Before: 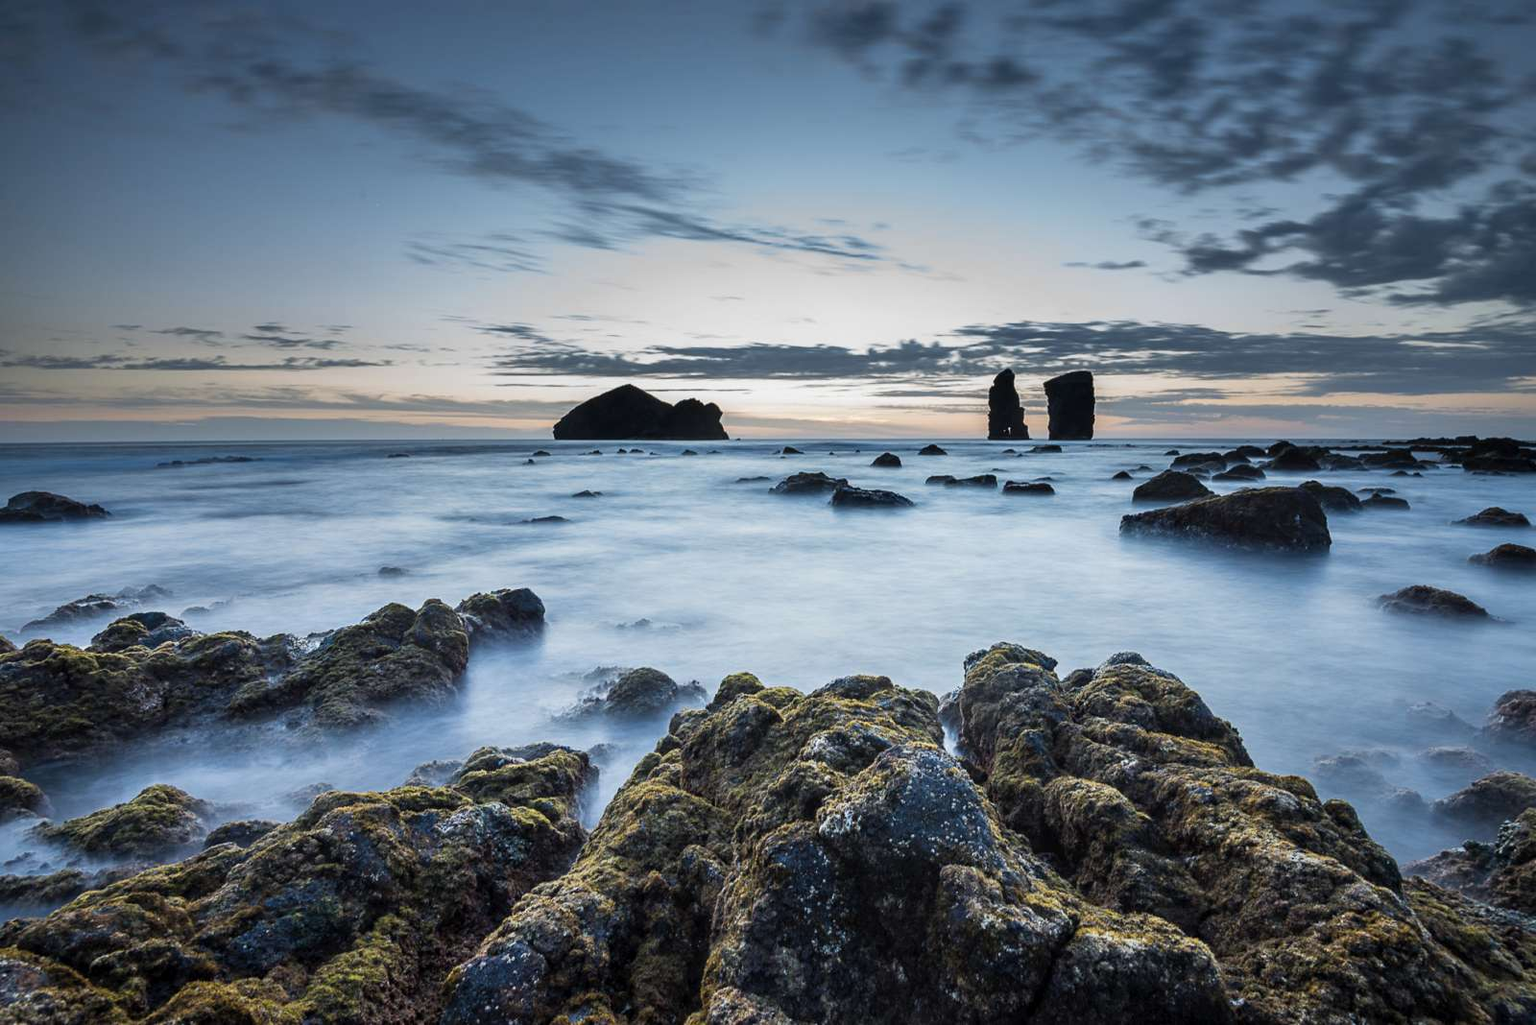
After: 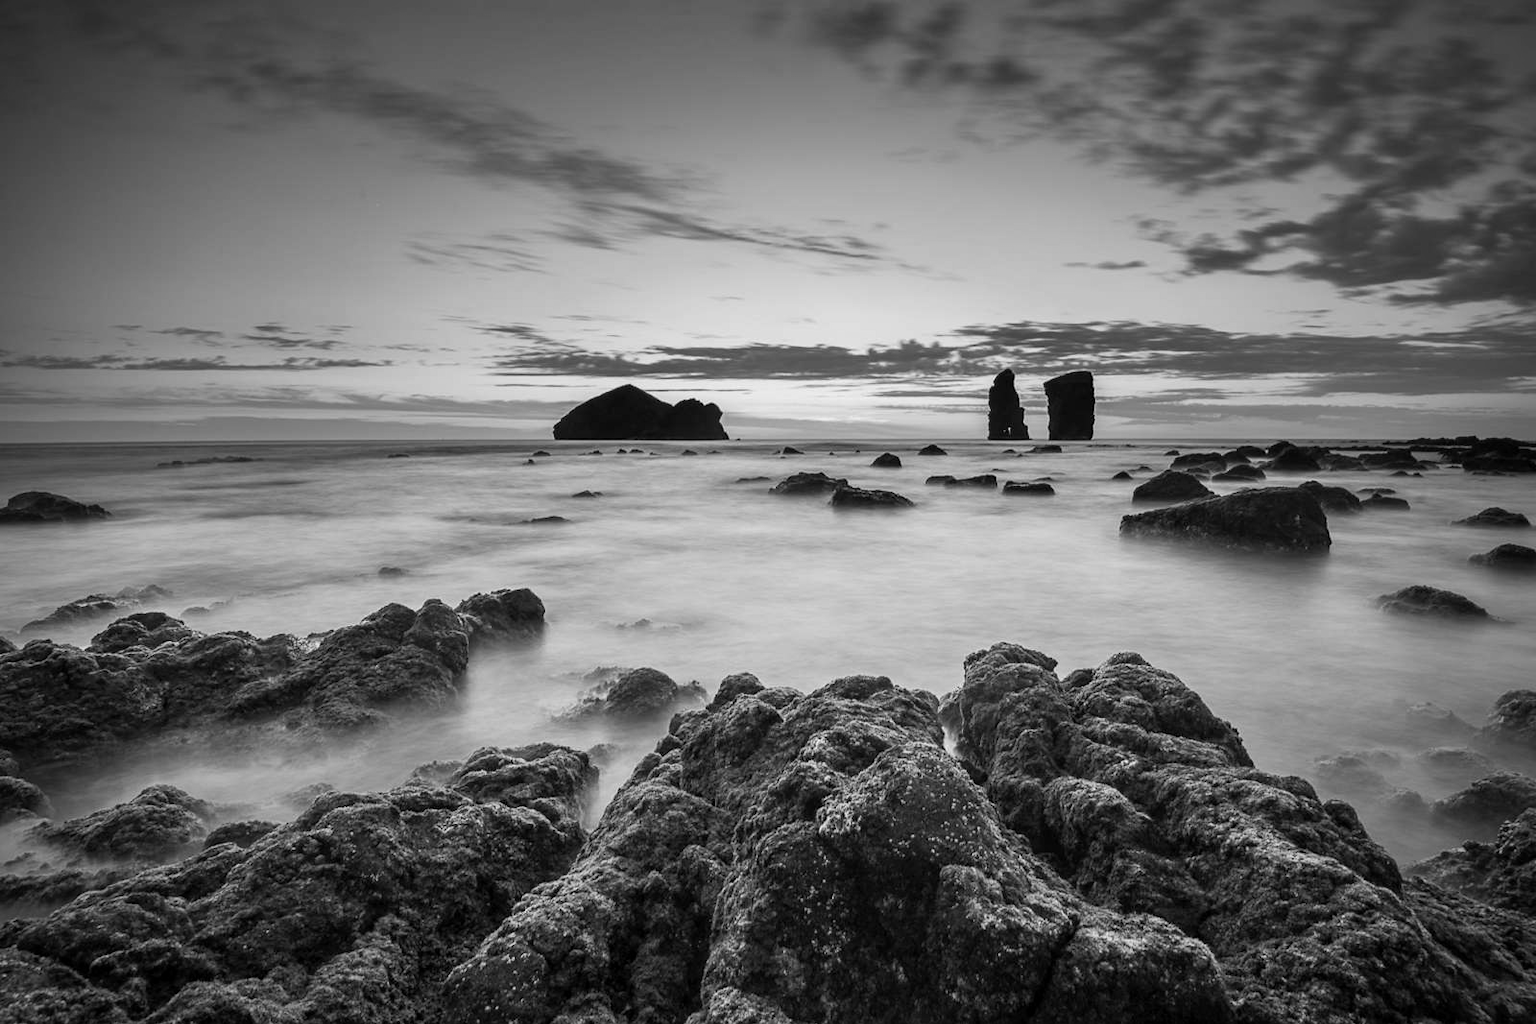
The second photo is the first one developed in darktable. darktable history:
vignetting: on, module defaults
color calibration: illuminant Planckian (black body), adaptation linear Bradford (ICC v4), x 0.364, y 0.367, temperature 4417.56 K, saturation algorithm version 1 (2020)
monochrome: a 32, b 64, size 2.3
crop: bottom 0.071%
